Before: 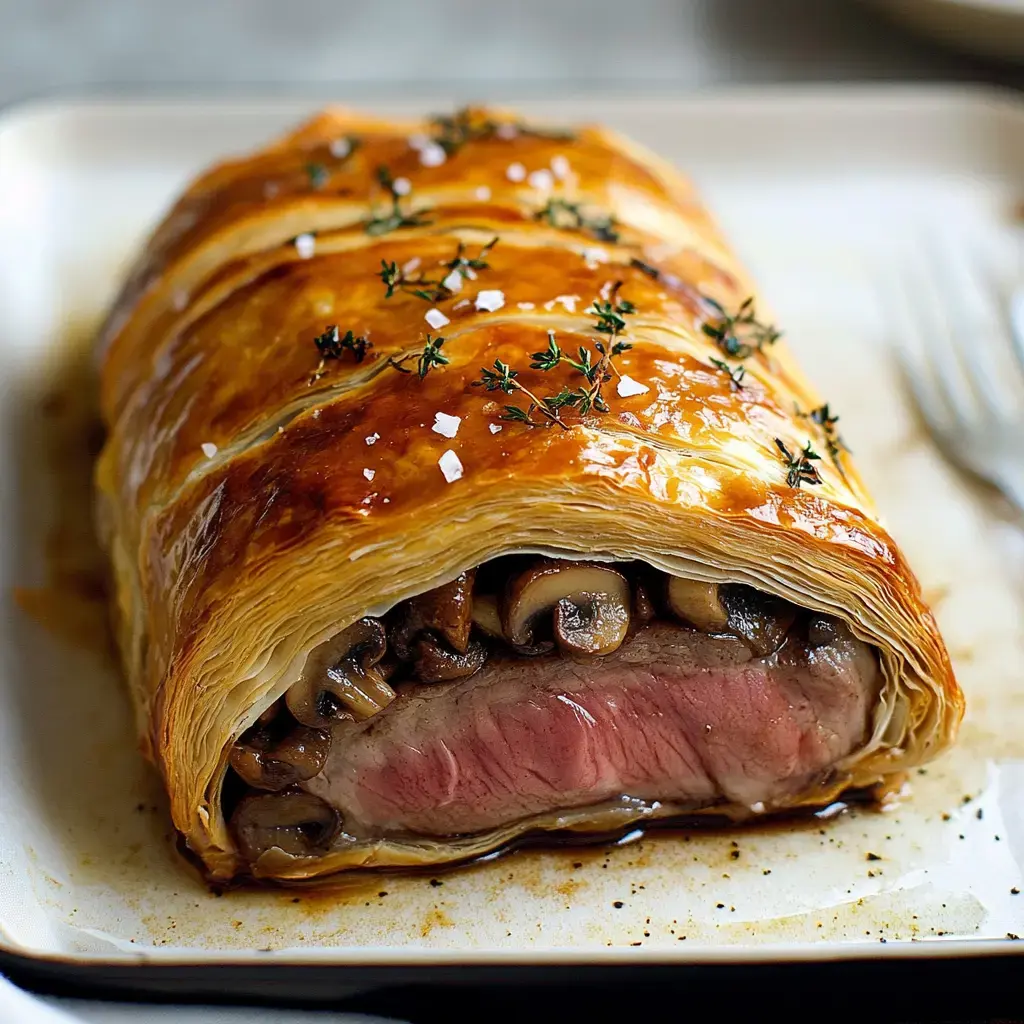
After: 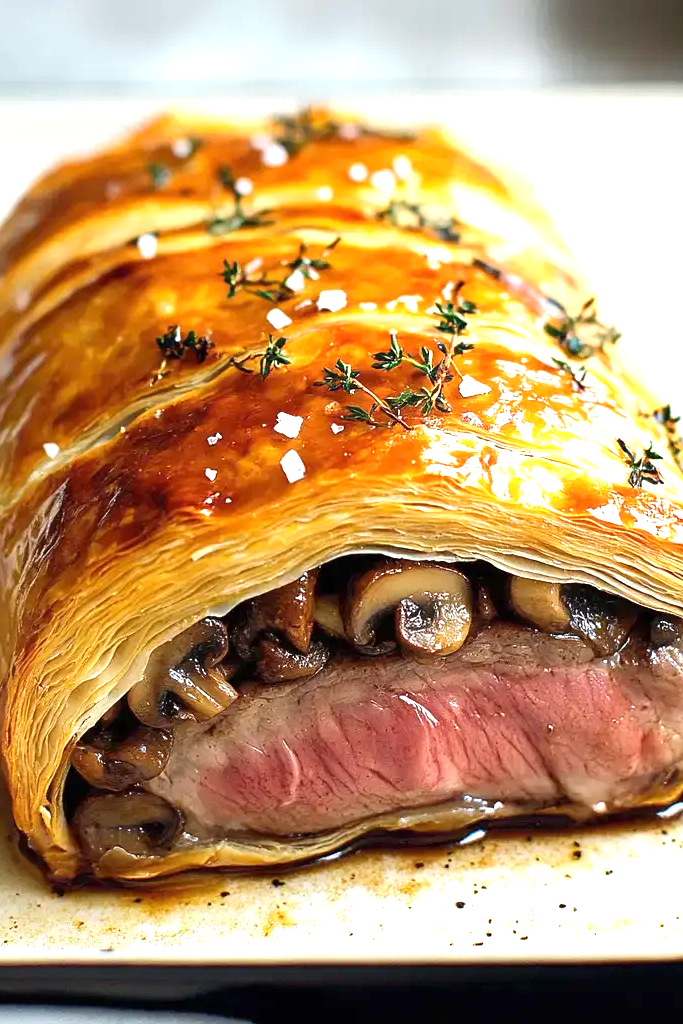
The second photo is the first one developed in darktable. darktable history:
crop and rotate: left 15.446%, right 17.836%
exposure: black level correction 0, exposure 1.1 EV, compensate exposure bias true, compensate highlight preservation false
tone equalizer: on, module defaults
